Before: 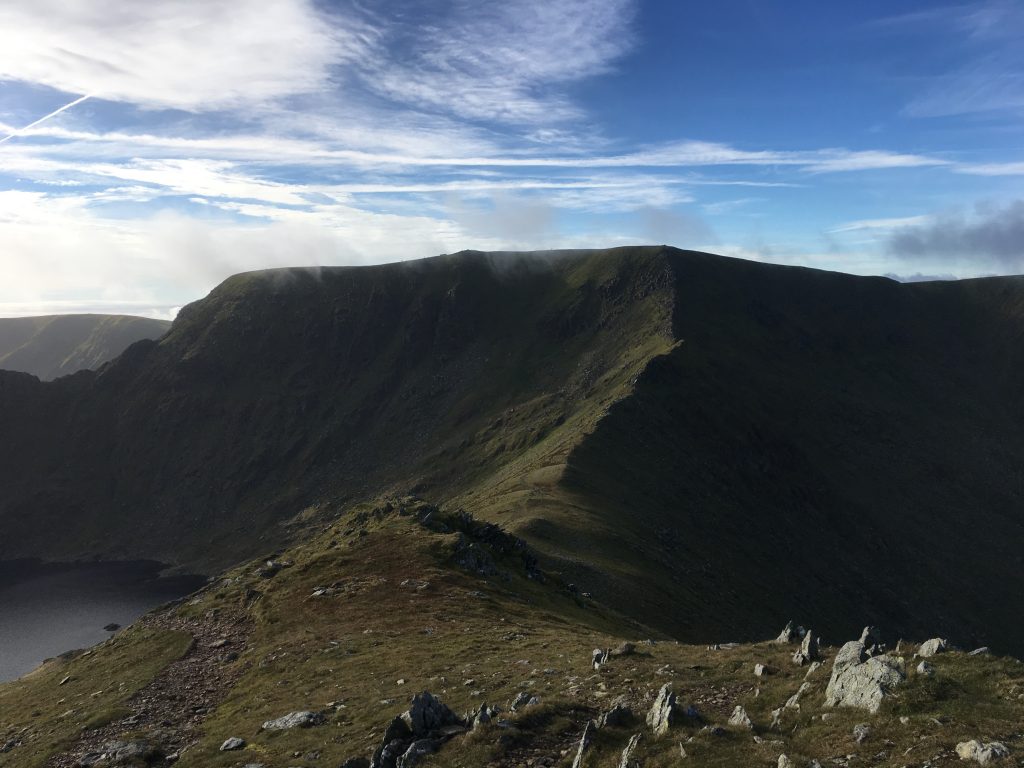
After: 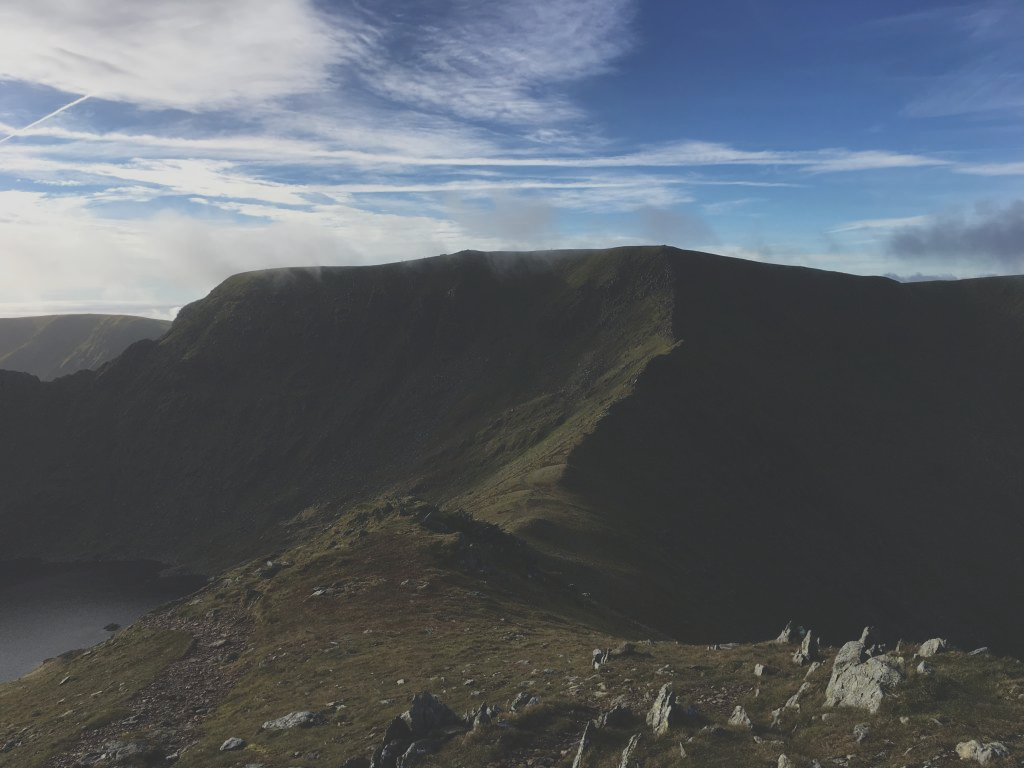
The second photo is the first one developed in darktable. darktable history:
exposure: black level correction -0.038, exposure -0.498 EV, compensate highlight preservation false
